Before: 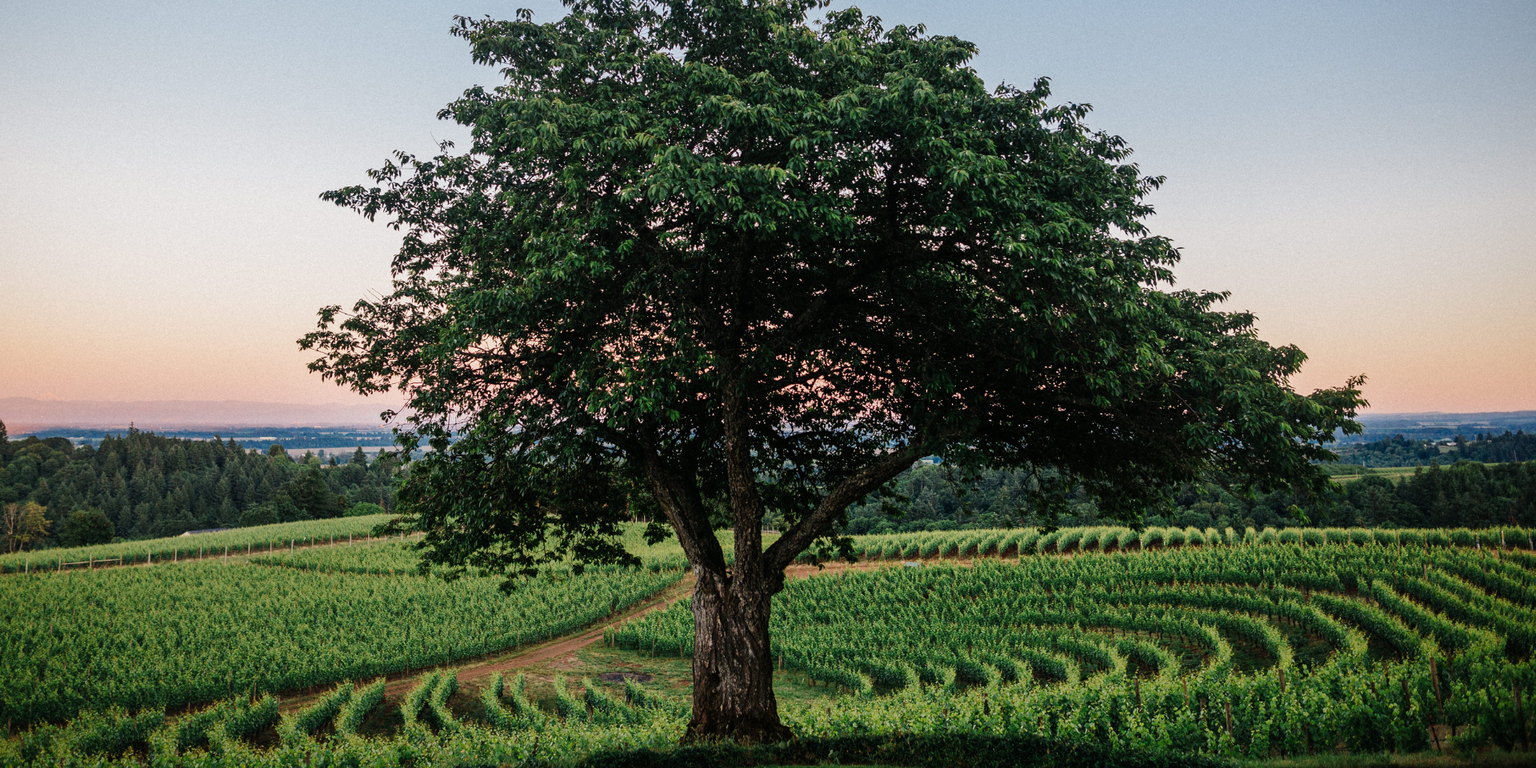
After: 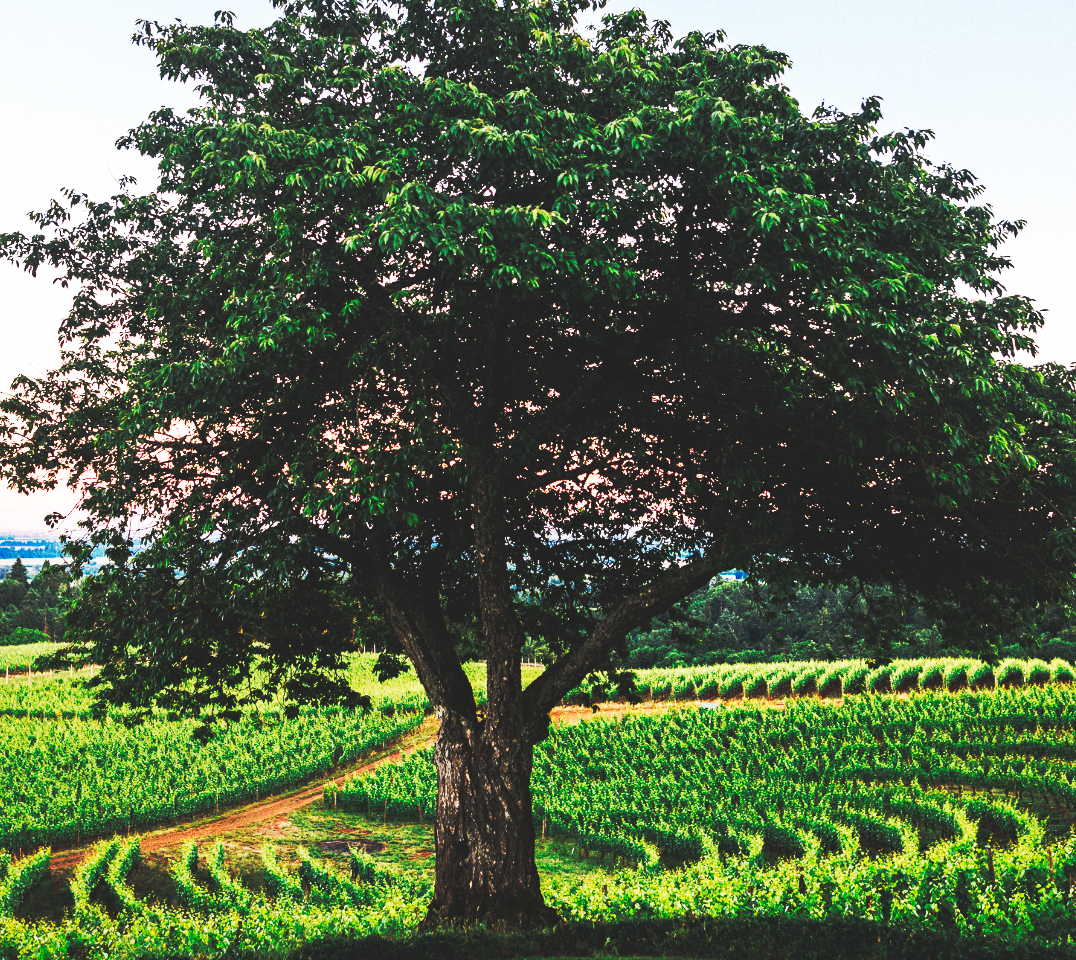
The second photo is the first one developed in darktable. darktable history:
crop and rotate: left 22.499%, right 21.449%
base curve: curves: ch0 [(0, 0.015) (0.085, 0.116) (0.134, 0.298) (0.19, 0.545) (0.296, 0.764) (0.599, 0.982) (1, 1)], preserve colors none
haze removal: adaptive false
